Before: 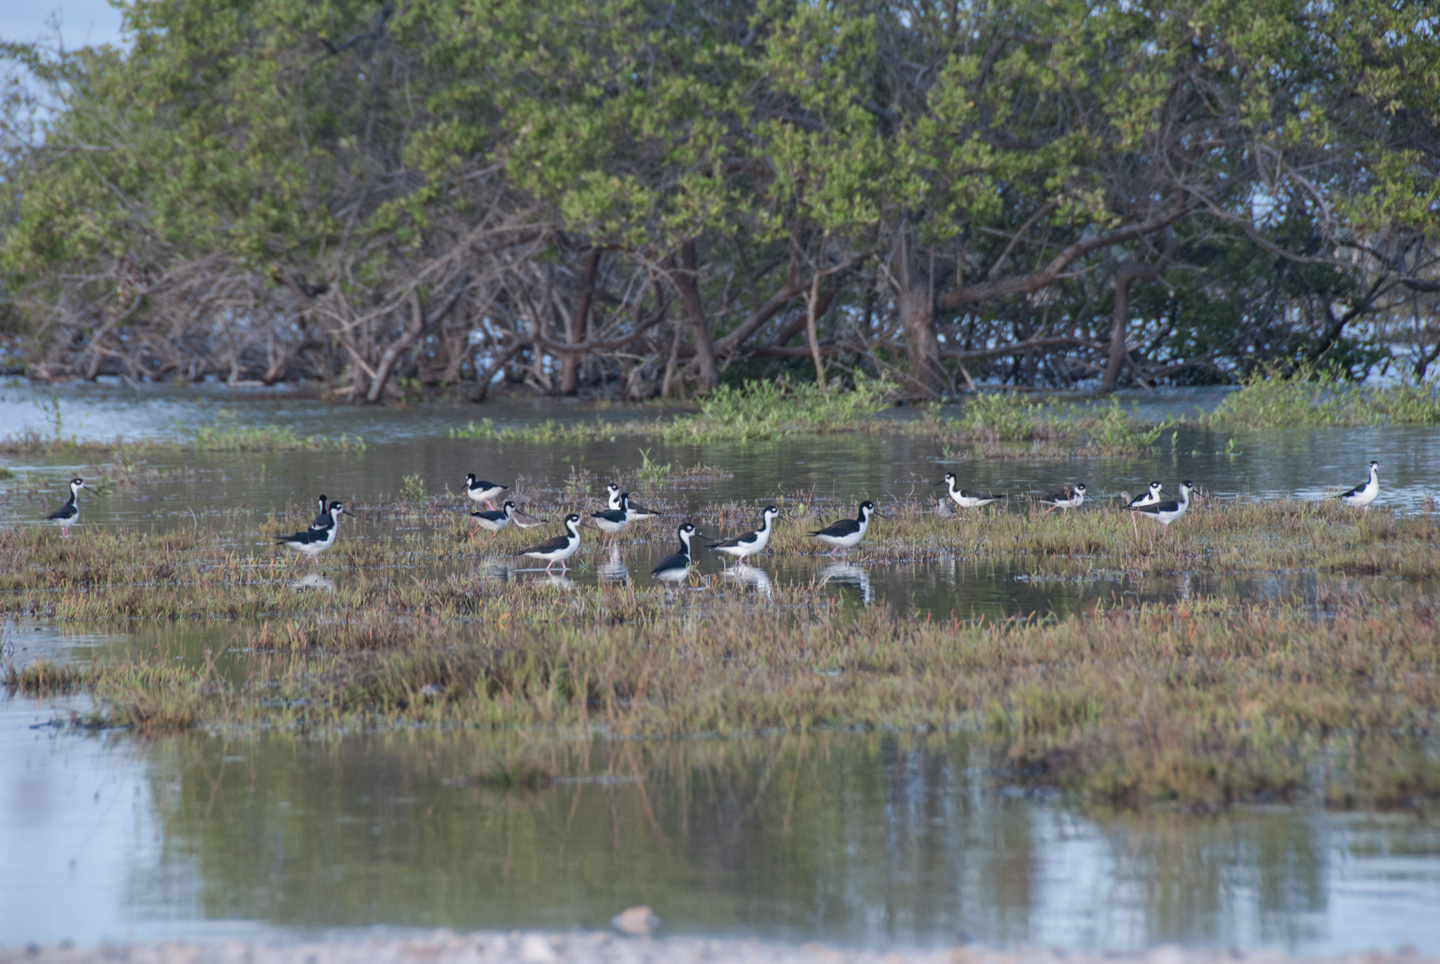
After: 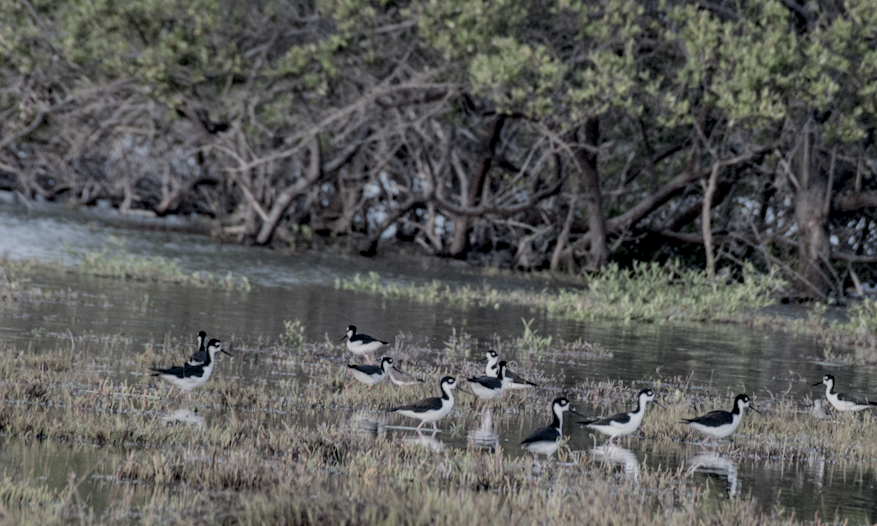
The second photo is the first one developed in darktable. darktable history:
crop and rotate: angle -6°, left 2.211%, top 7.068%, right 27.663%, bottom 30.115%
exposure: black level correction 0.014, compensate highlight preservation false
color correction: highlights b* 0.026, saturation 0.527
local contrast: detail 130%
filmic rgb: middle gray luminance 29.92%, black relative exposure -8.98 EV, white relative exposure 6.99 EV, target black luminance 0%, hardness 2.96, latitude 2.08%, contrast 0.962, highlights saturation mix 5.42%, shadows ↔ highlights balance 11.82%, color science v6 (2022)
